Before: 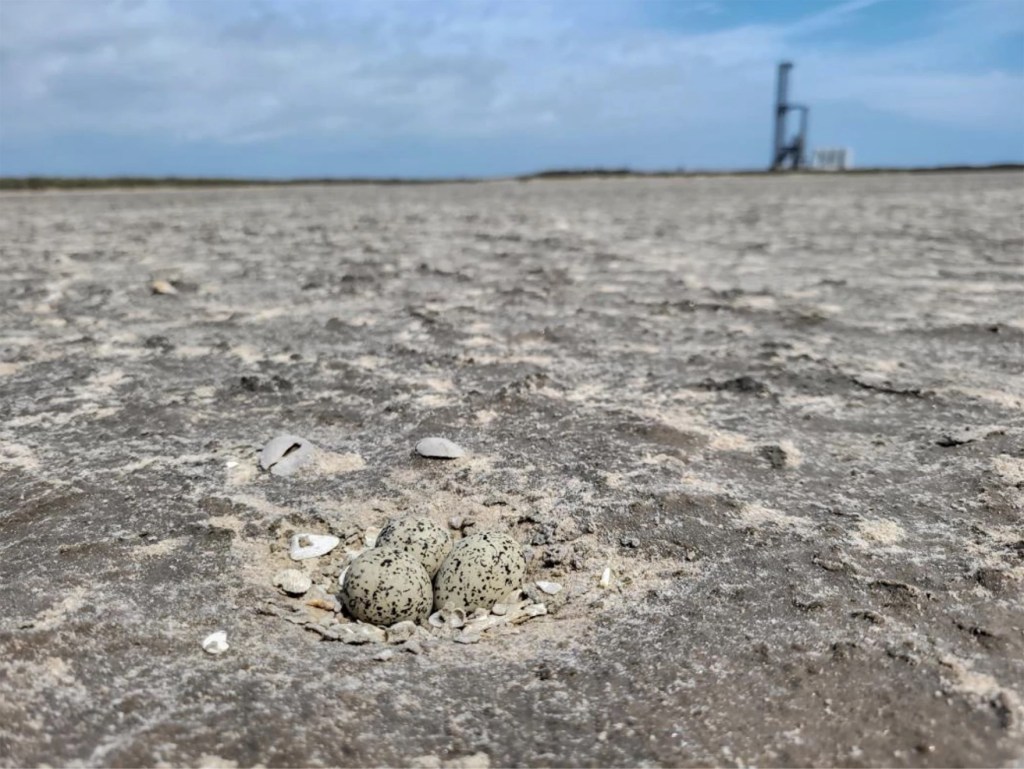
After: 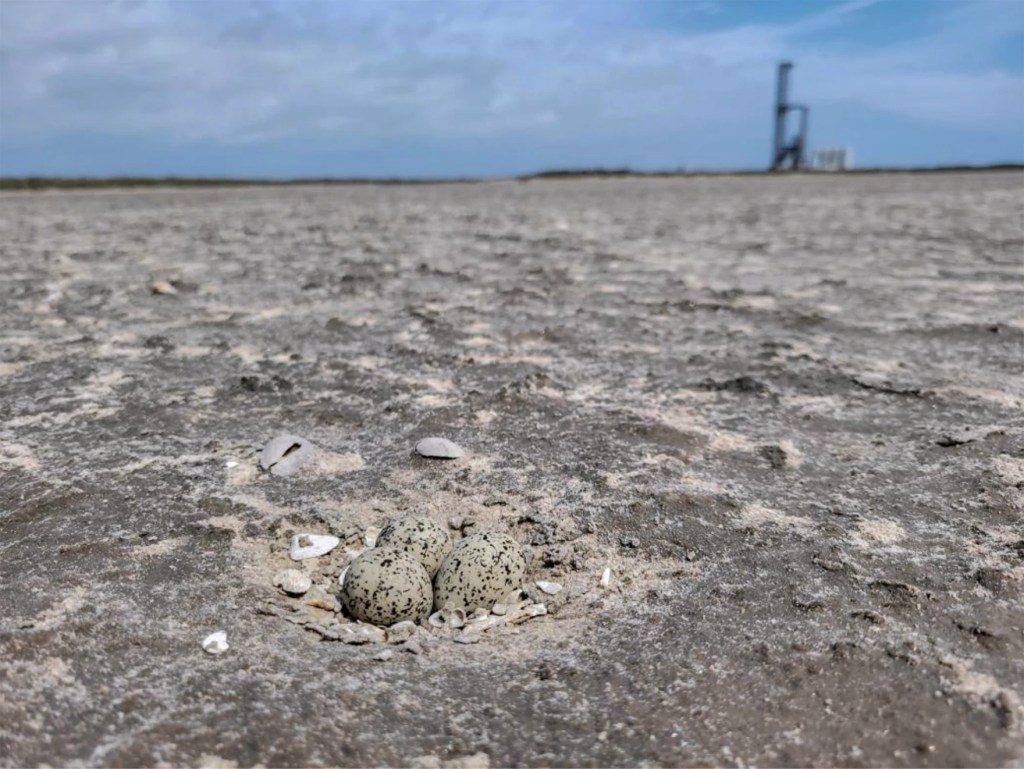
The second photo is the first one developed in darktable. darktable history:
base curve: curves: ch0 [(0, 0) (0.74, 0.67) (1, 1)]
white balance: red 1.009, blue 1.027
